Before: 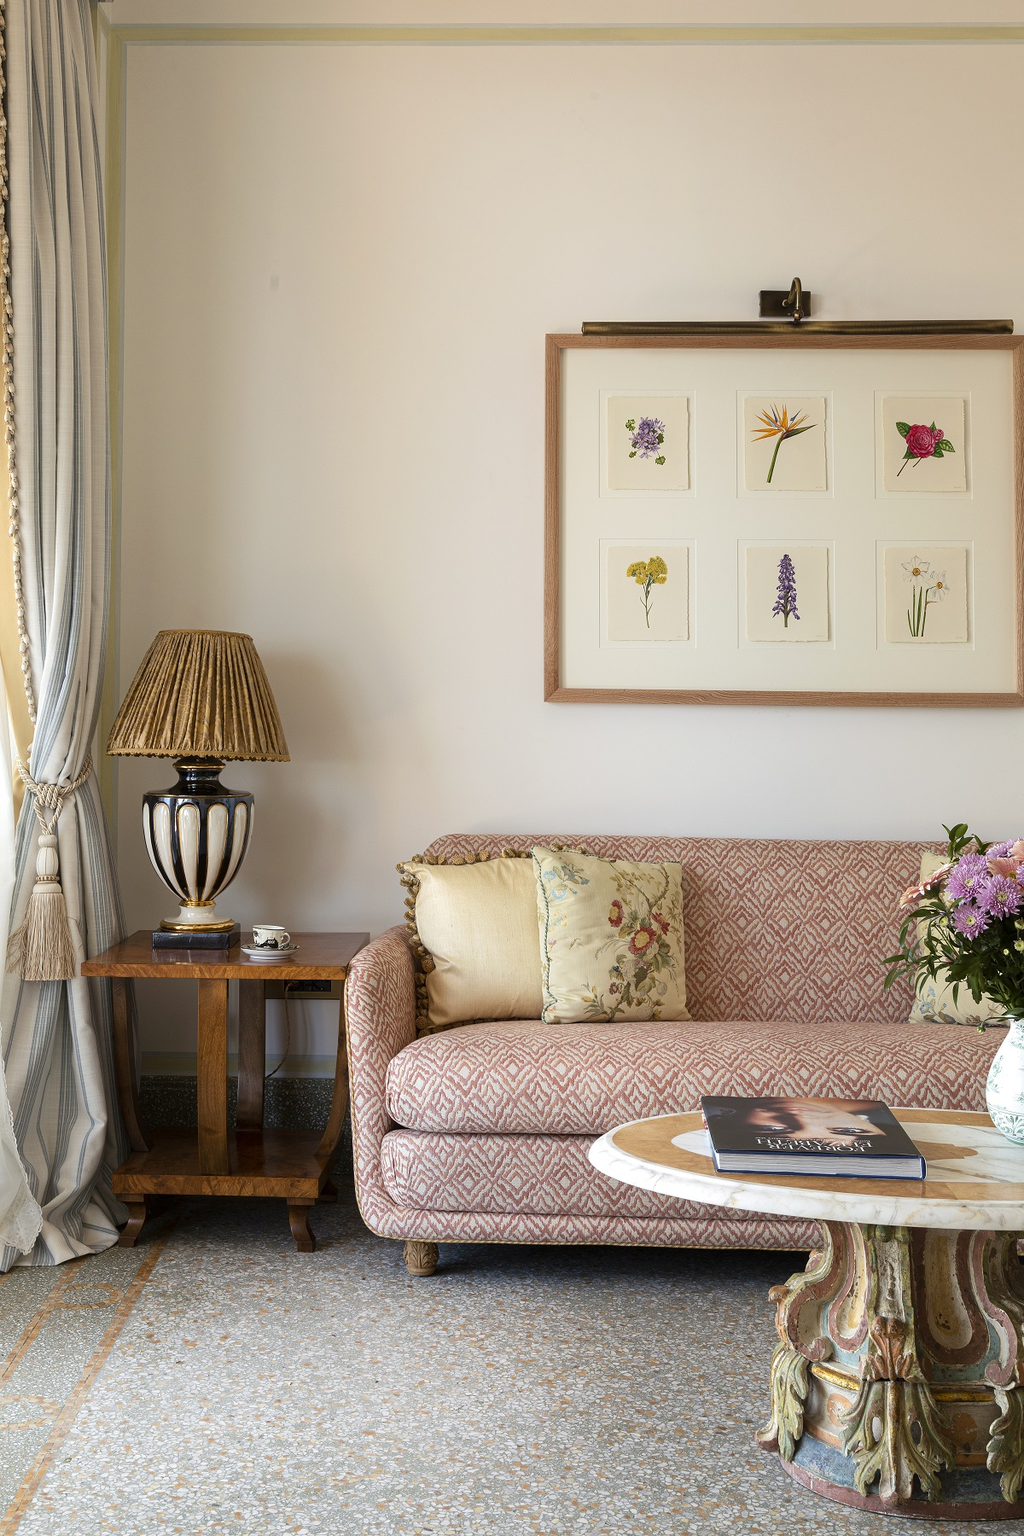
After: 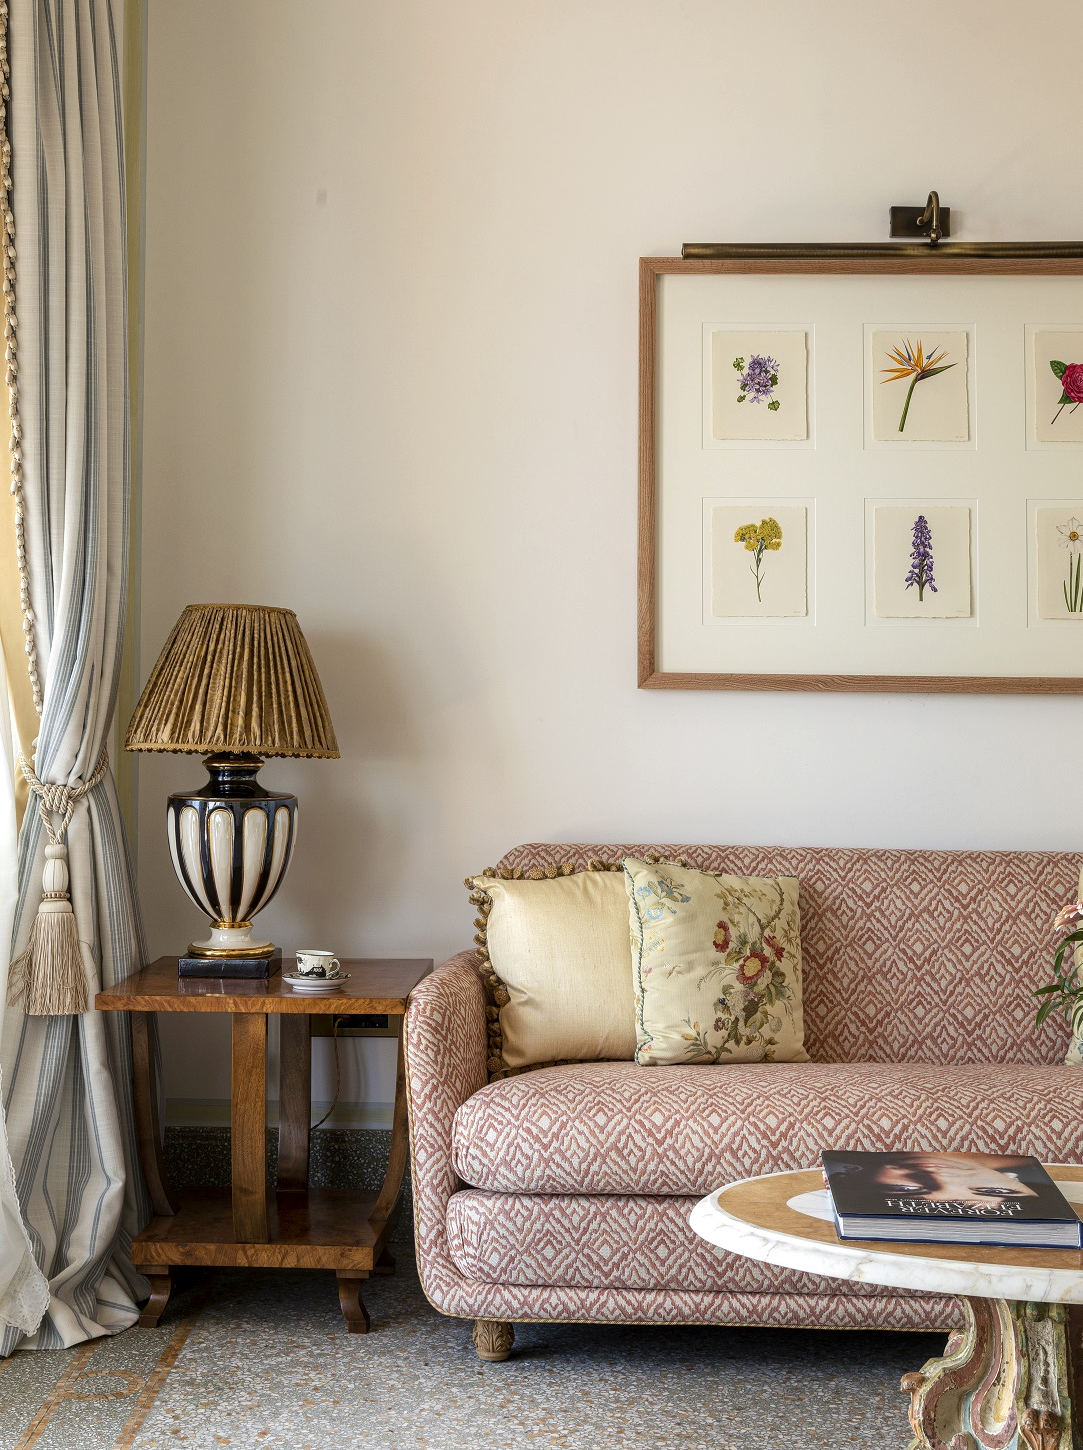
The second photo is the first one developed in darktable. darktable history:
crop: top 7.49%, right 9.717%, bottom 11.943%
local contrast: on, module defaults
